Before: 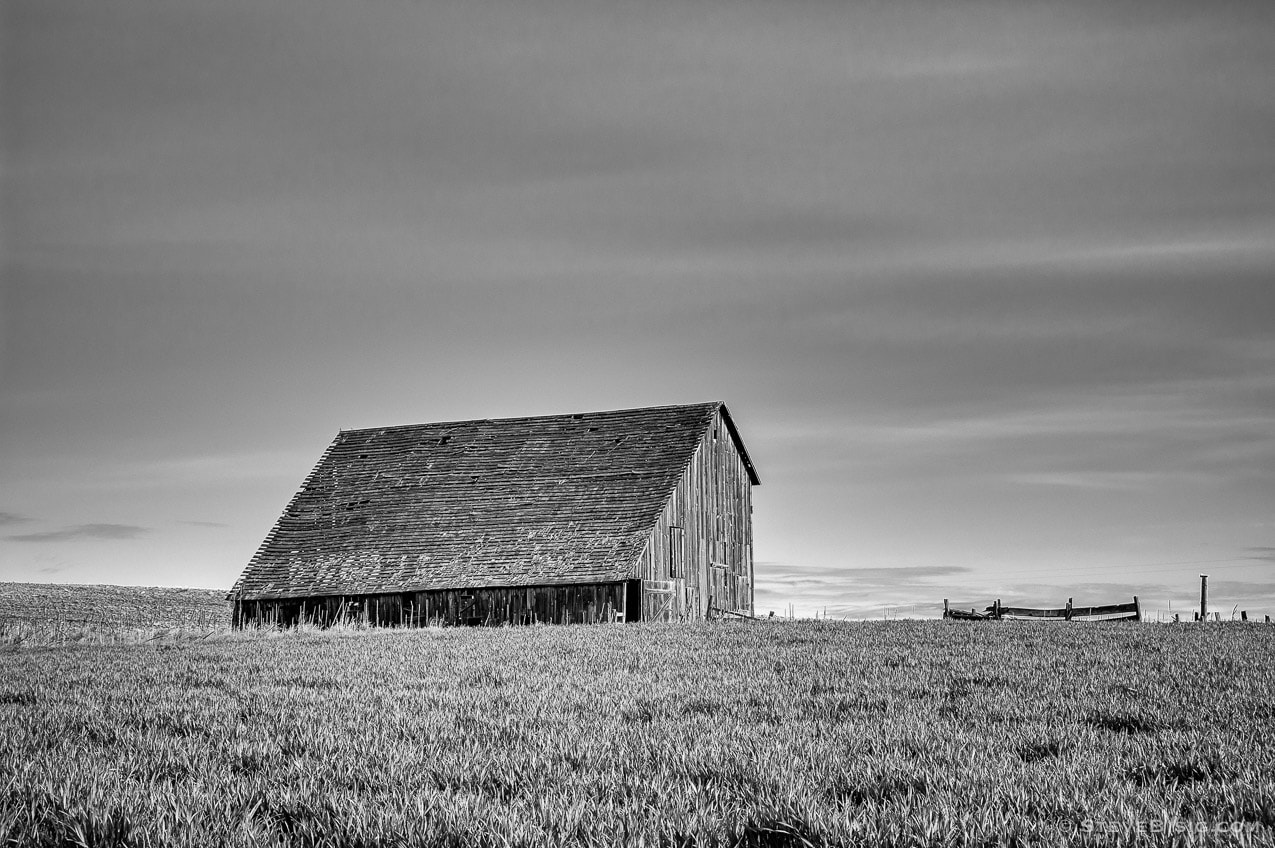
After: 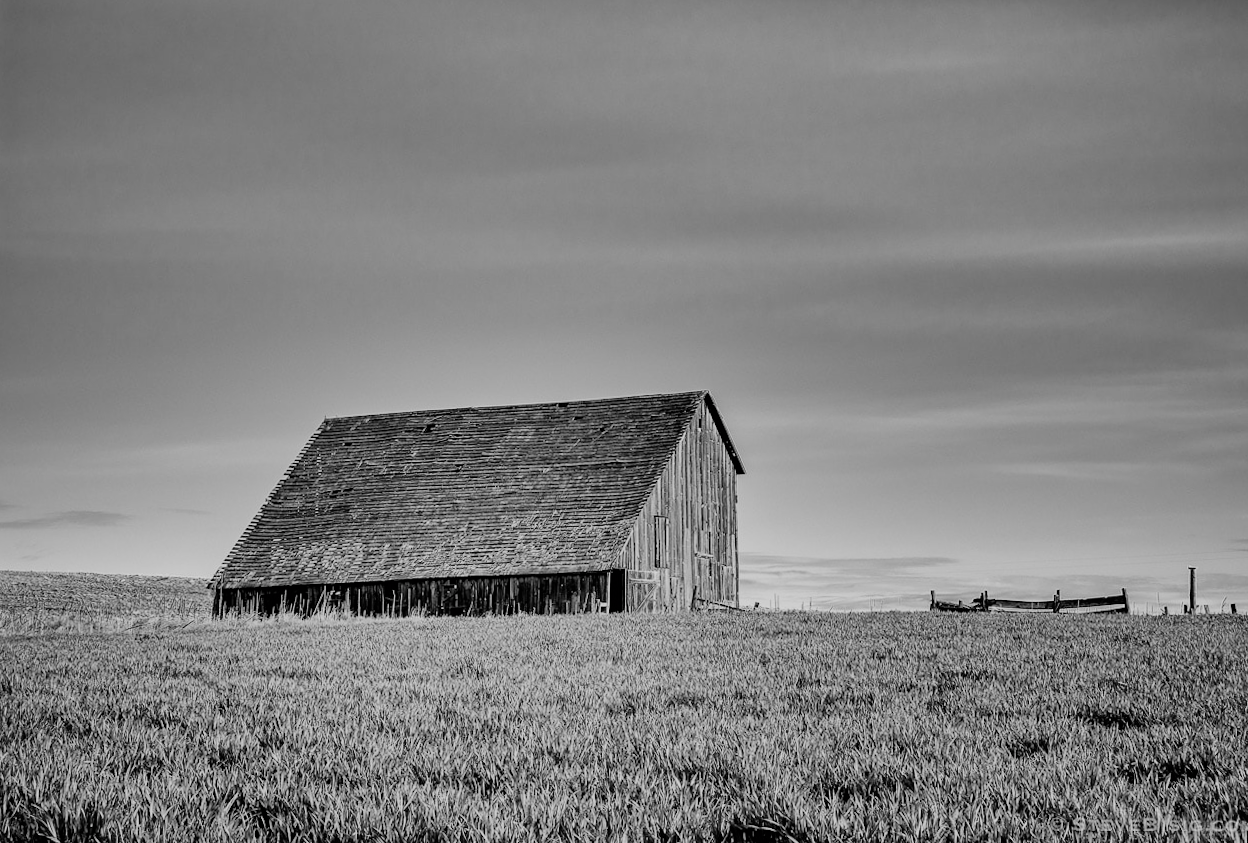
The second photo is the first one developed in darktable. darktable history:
rotate and perspective: rotation 0.226°, lens shift (vertical) -0.042, crop left 0.023, crop right 0.982, crop top 0.006, crop bottom 0.994
filmic rgb: black relative exposure -7.65 EV, white relative exposure 4.56 EV, hardness 3.61
